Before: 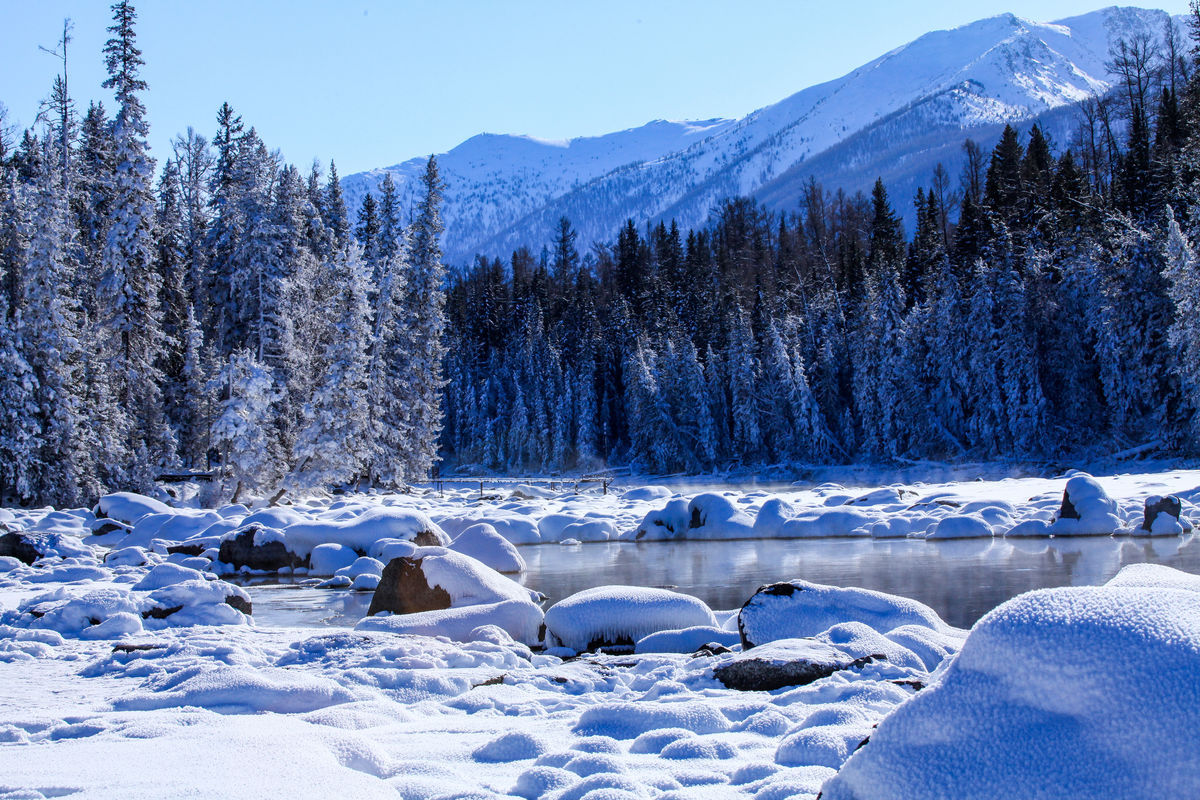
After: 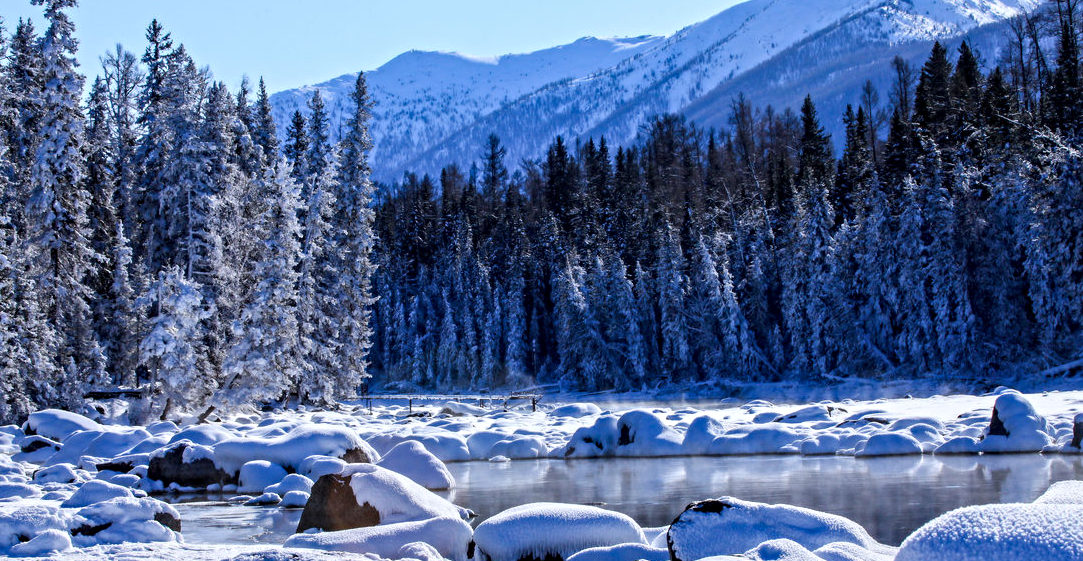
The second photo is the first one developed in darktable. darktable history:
crop: left 5.988%, top 10.44%, right 3.749%, bottom 19.374%
contrast equalizer: octaves 7, y [[0.5, 0.5, 0.501, 0.63, 0.504, 0.5], [0.5 ×6], [0.5 ×6], [0 ×6], [0 ×6]]
